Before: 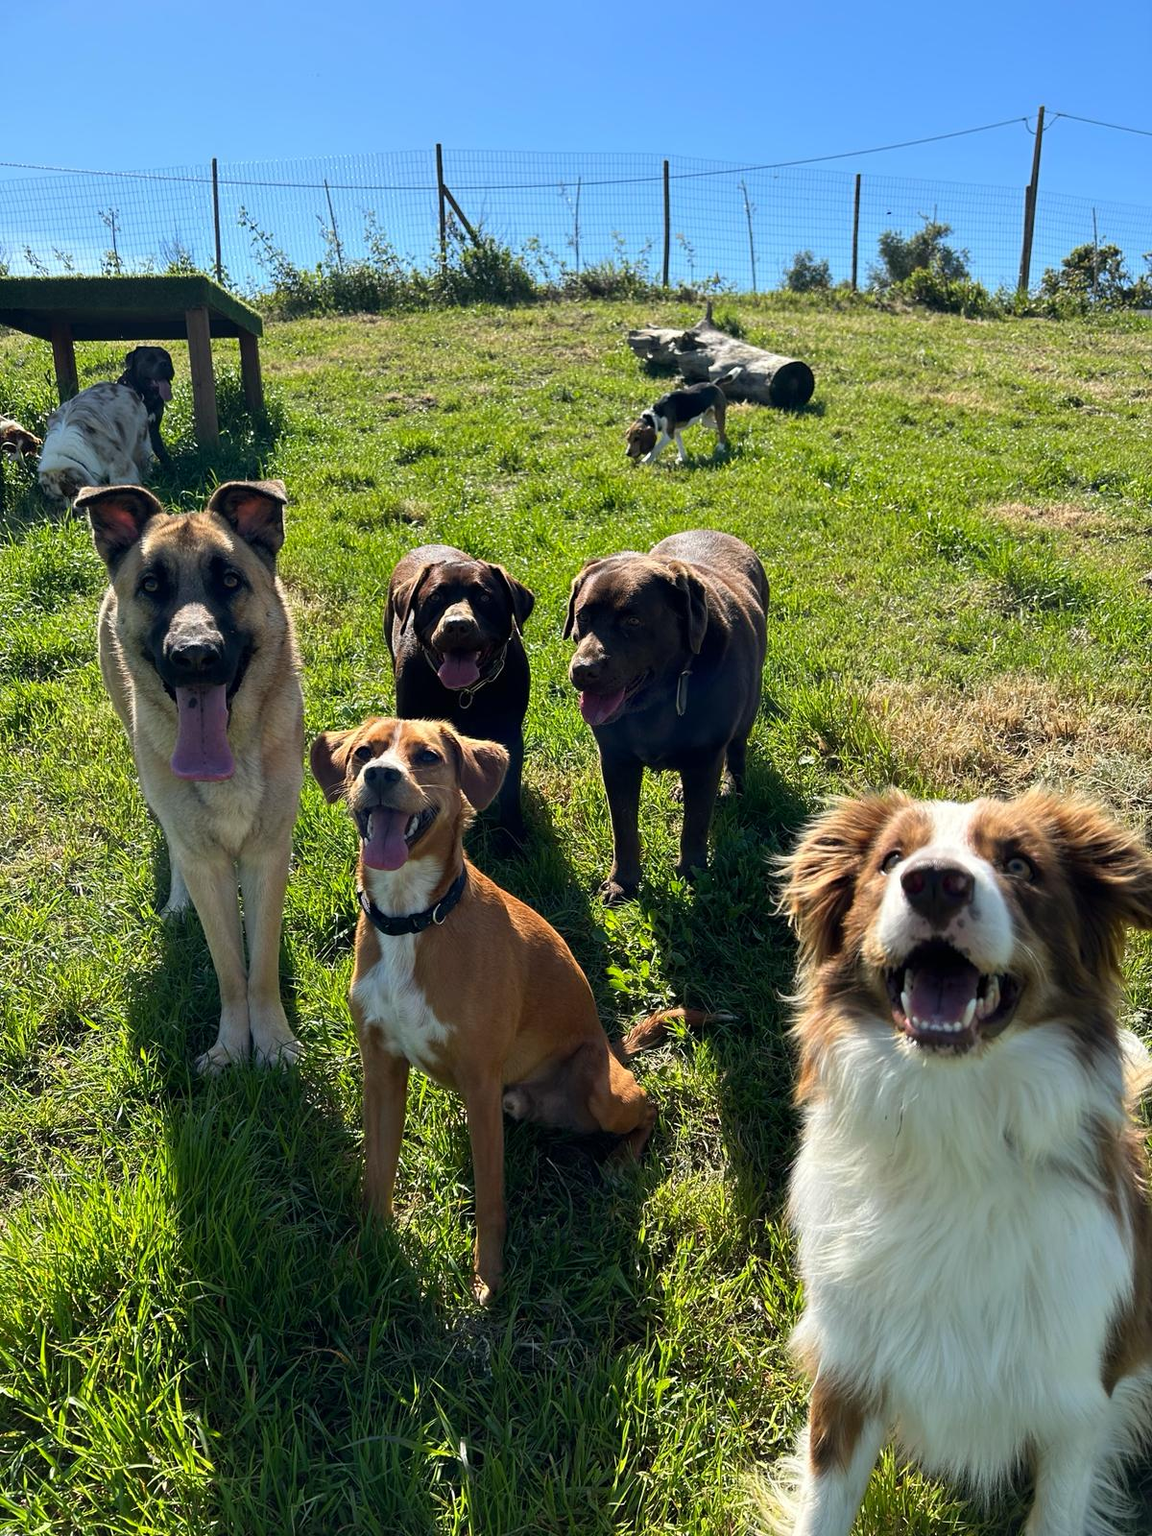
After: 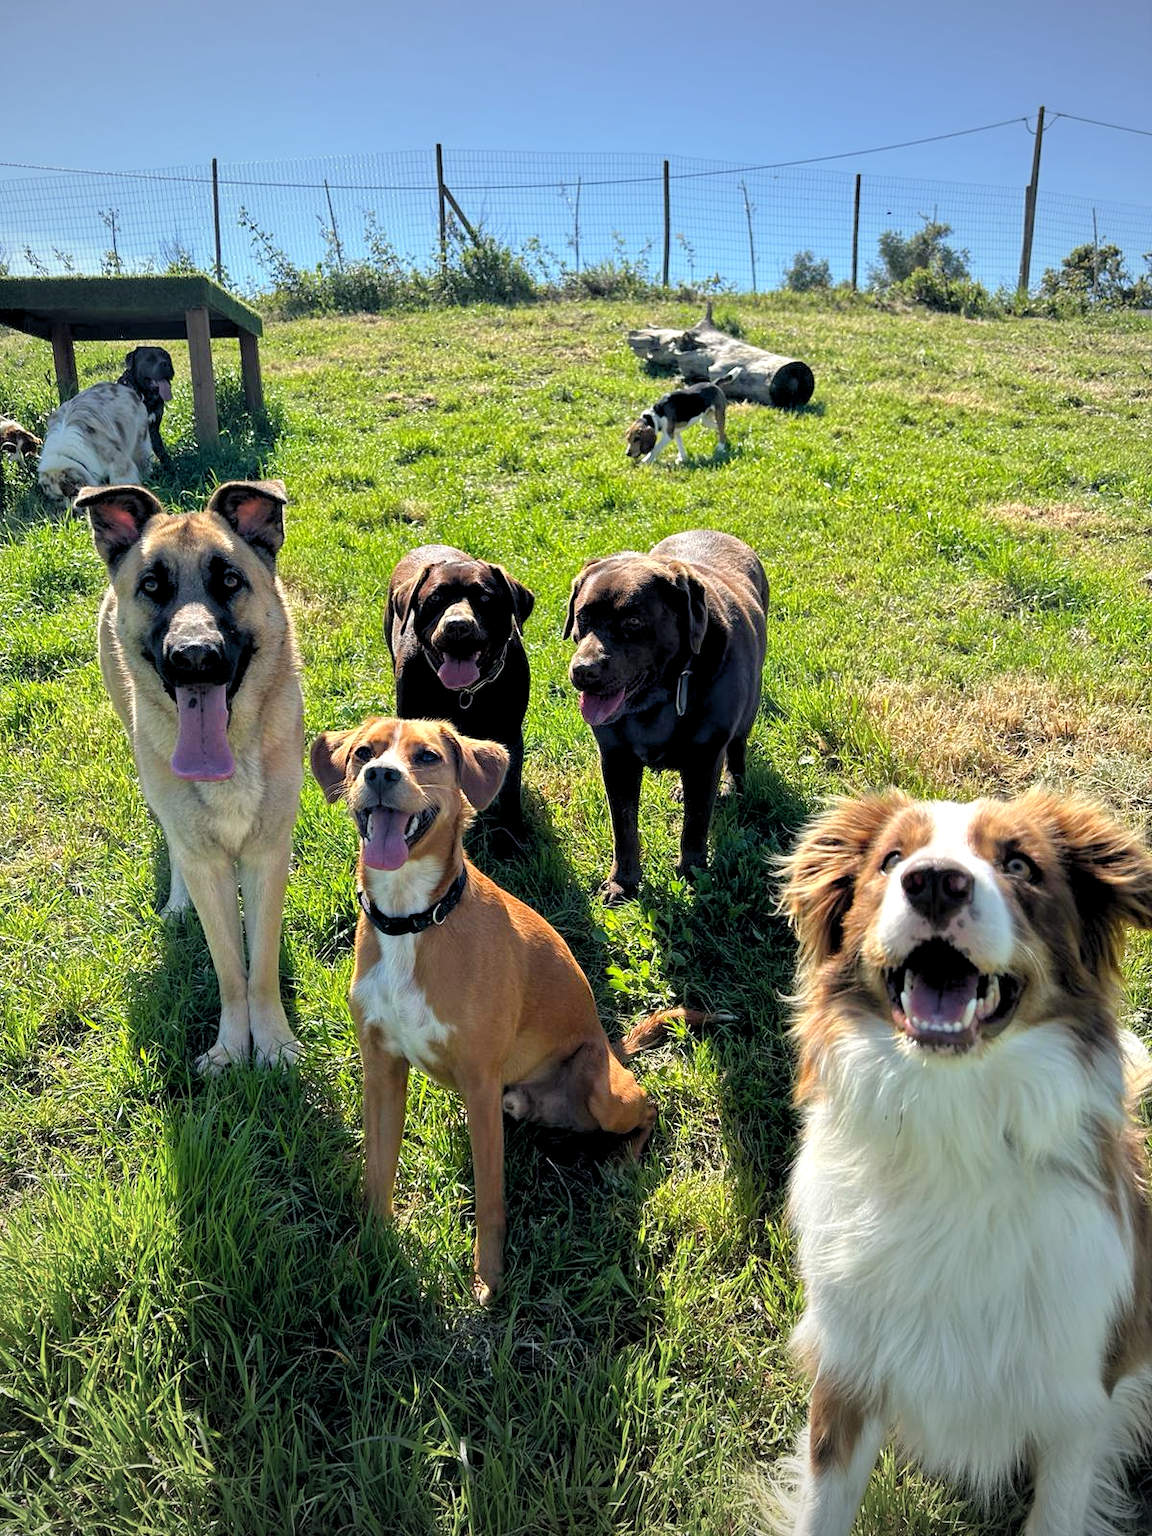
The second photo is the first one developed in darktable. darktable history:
exposure: black level correction 0, exposure 1.015 EV, compensate exposure bias true, compensate highlight preservation false
vignetting: fall-off radius 100%, width/height ratio 1.337
tone equalizer: -8 EV -0.002 EV, -7 EV 0.005 EV, -6 EV -0.008 EV, -5 EV 0.007 EV, -4 EV -0.042 EV, -3 EV -0.233 EV, -2 EV -0.662 EV, -1 EV -0.983 EV, +0 EV -0.969 EV, smoothing diameter 2%, edges refinement/feathering 20, mask exposure compensation -1.57 EV, filter diffusion 5
rgb levels: levels [[0.01, 0.419, 0.839], [0, 0.5, 1], [0, 0.5, 1]]
